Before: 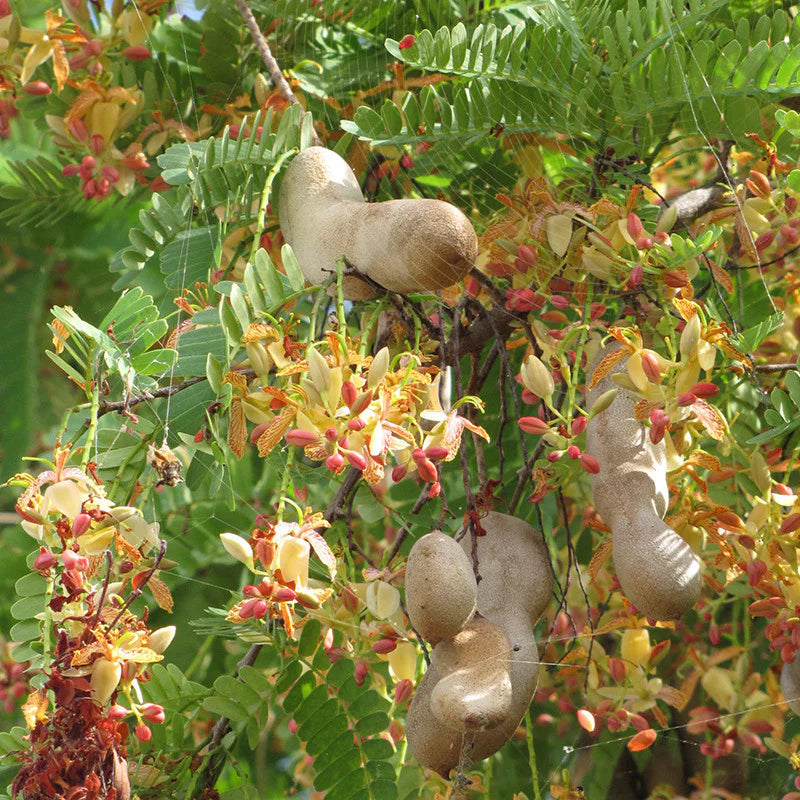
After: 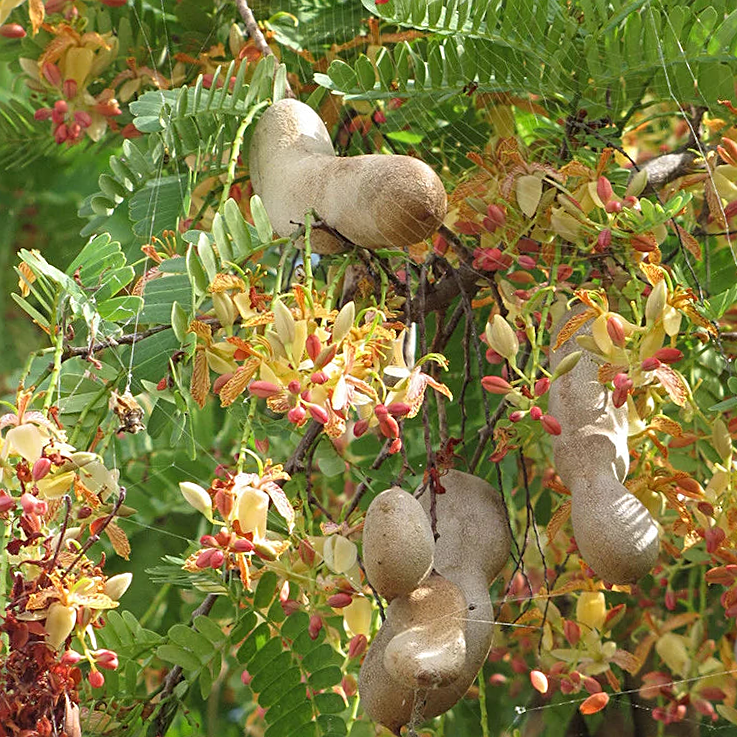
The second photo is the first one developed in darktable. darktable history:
sharpen: on, module defaults
crop and rotate: angle -1.96°, left 3.097%, top 4.154%, right 1.586%, bottom 0.529%
